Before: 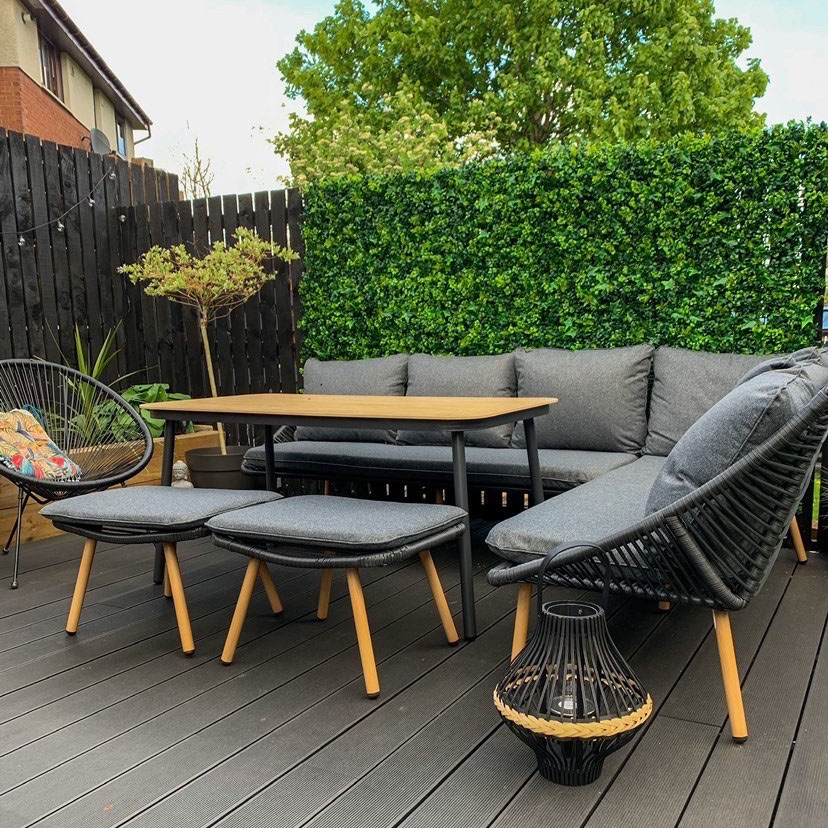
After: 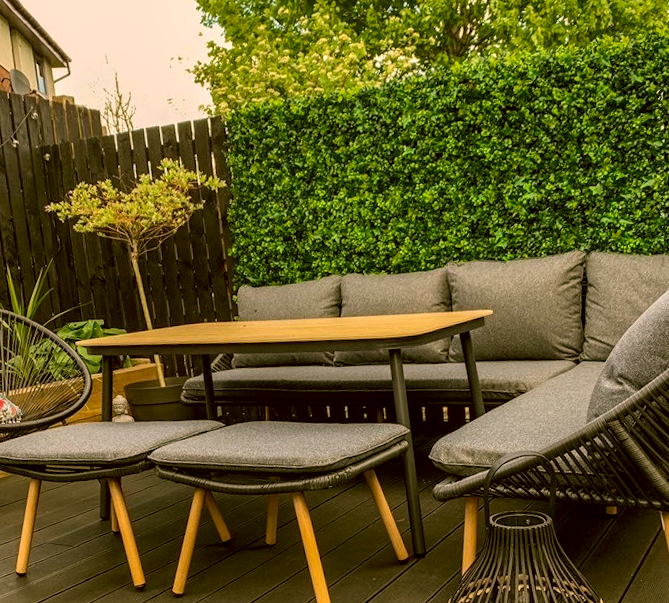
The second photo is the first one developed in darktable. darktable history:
crop and rotate: left 7.196%, top 4.574%, right 10.605%, bottom 13.178%
exposure: black level correction 0.001, compensate highlight preservation false
local contrast: on, module defaults
color correction: highlights a* 8.98, highlights b* 15.09, shadows a* -0.49, shadows b* 26.52
rotate and perspective: rotation -3.52°, crop left 0.036, crop right 0.964, crop top 0.081, crop bottom 0.919
